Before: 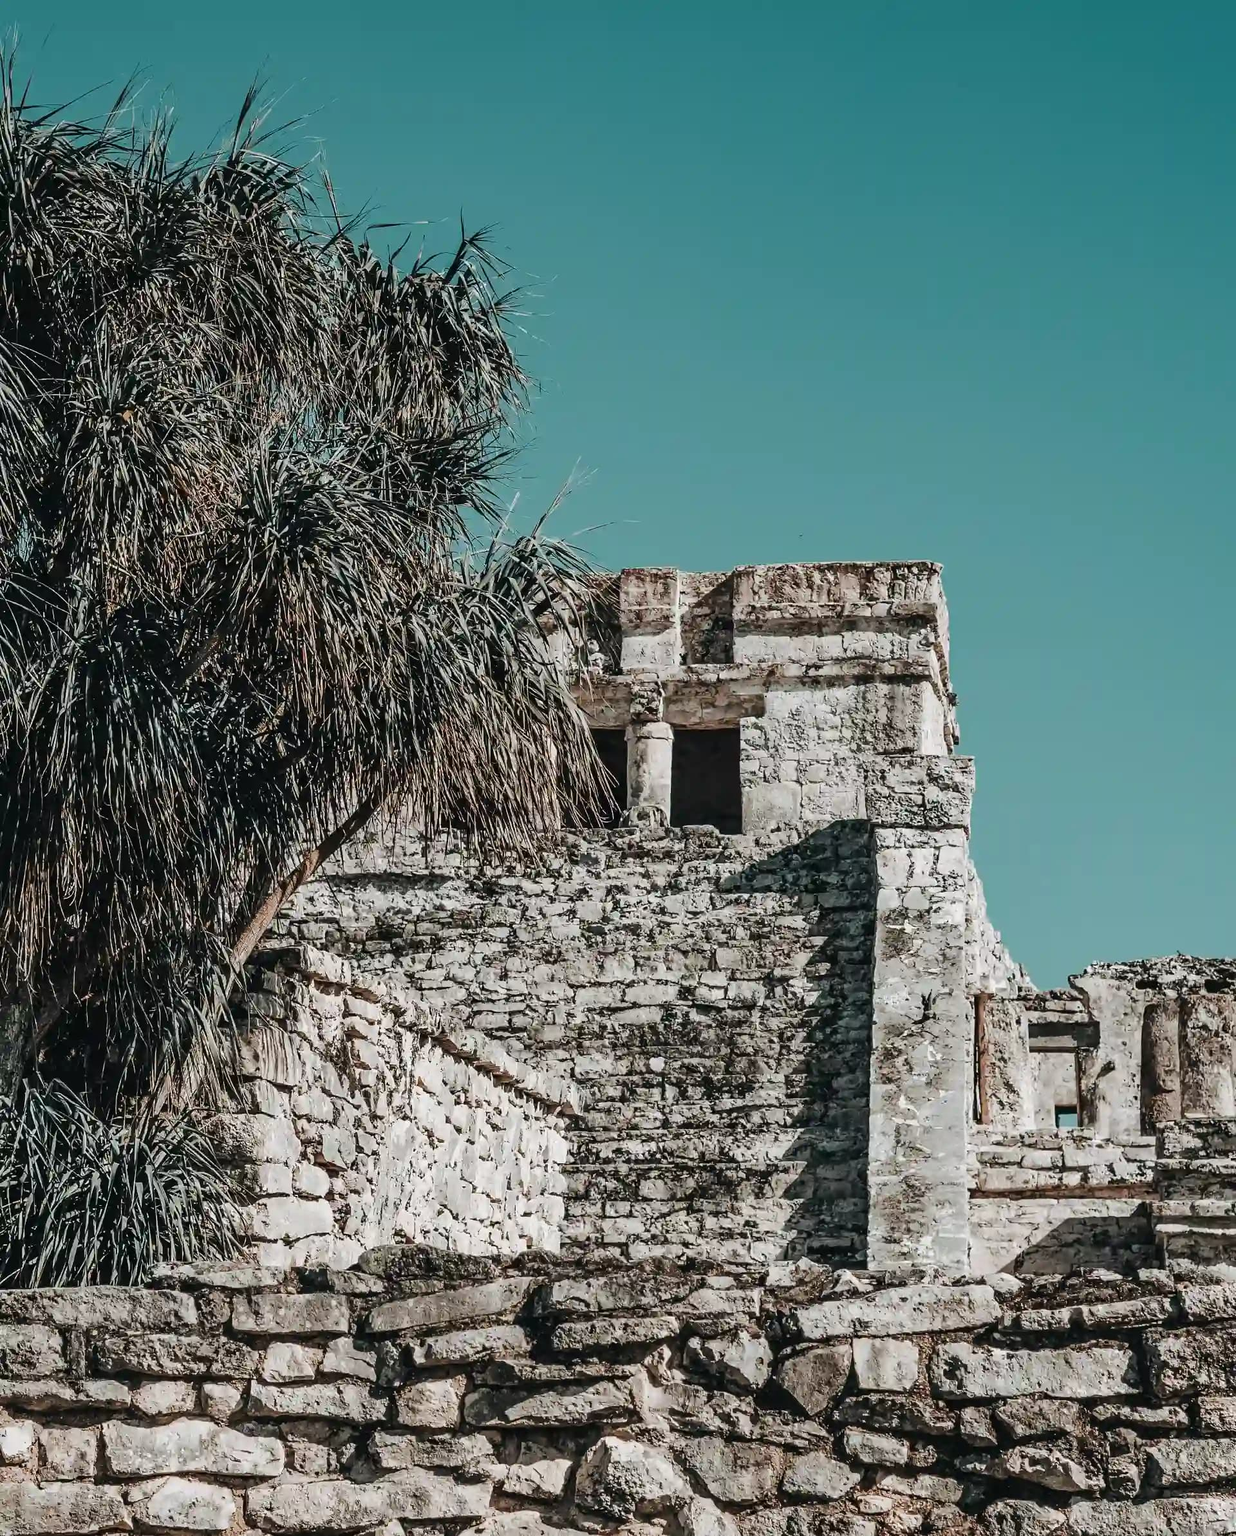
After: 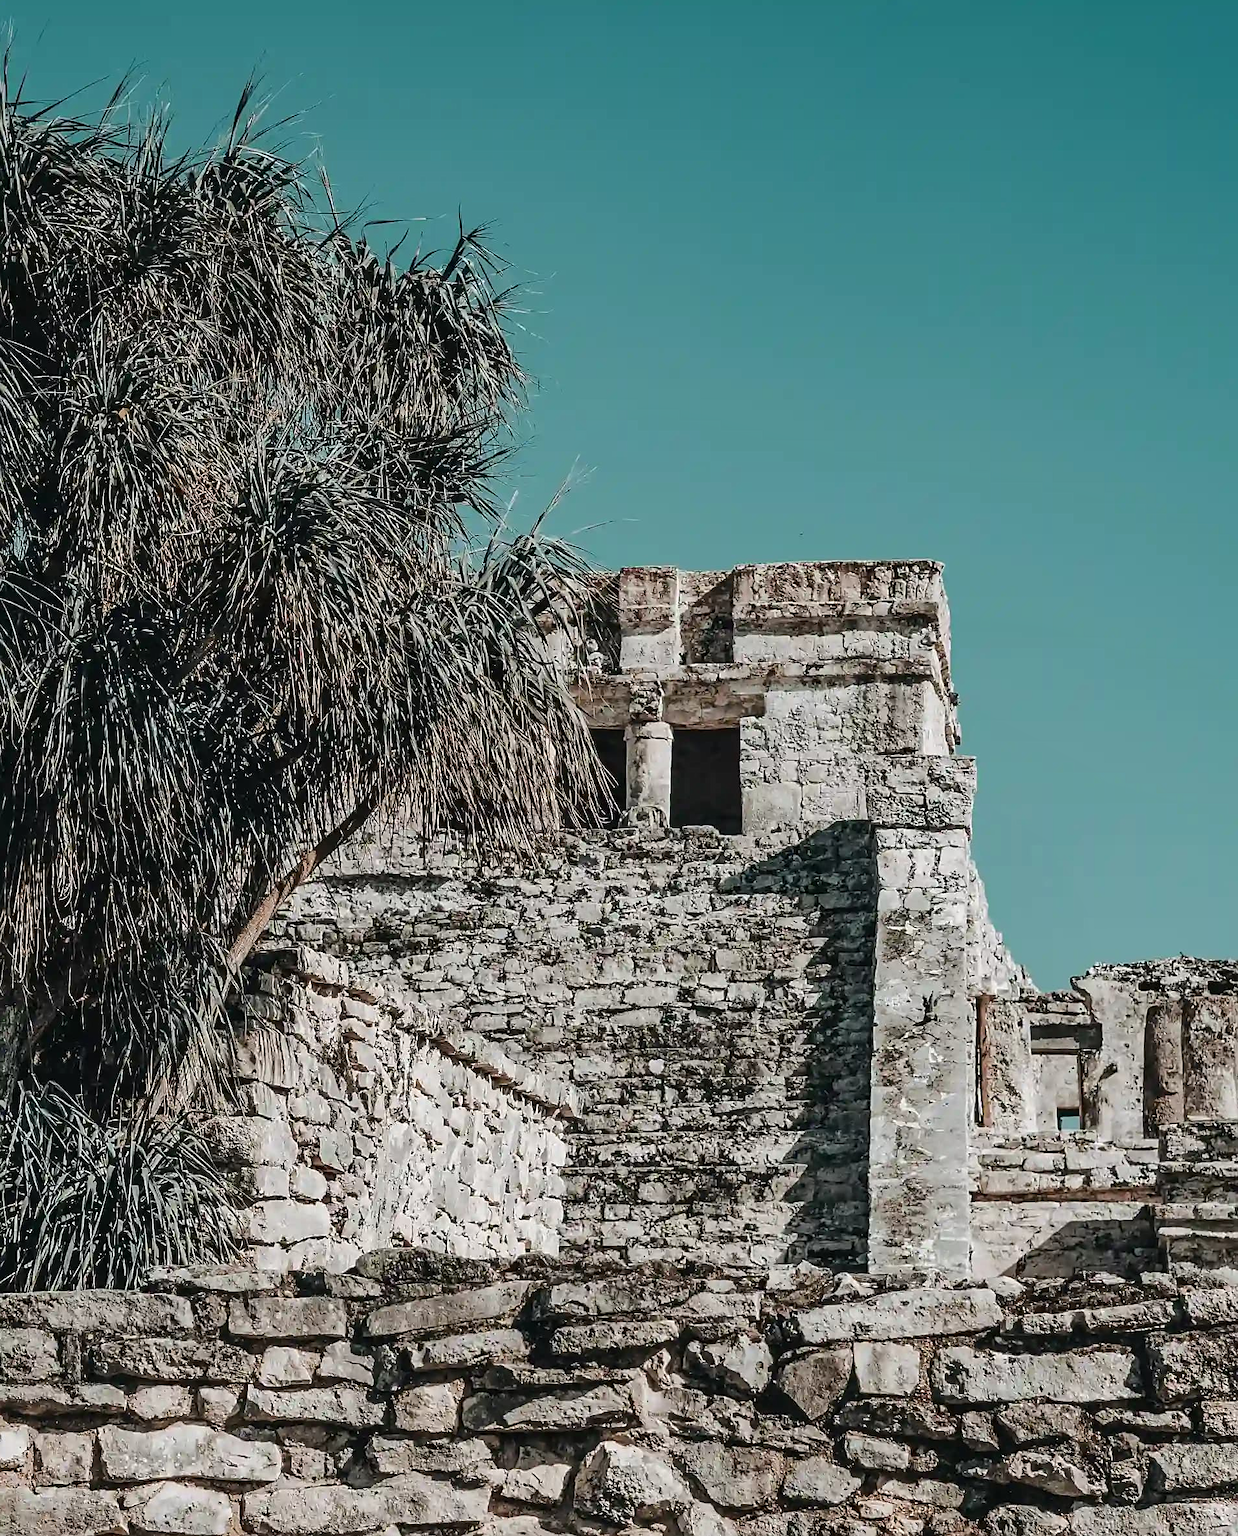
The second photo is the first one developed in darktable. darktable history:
crop and rotate: left 0.467%, top 0.375%, bottom 0.292%
sharpen: radius 1.857, amount 0.401, threshold 1.301
shadows and highlights: shadows 8.15, white point adjustment 1.06, highlights -39.58, highlights color adjustment 46.37%
